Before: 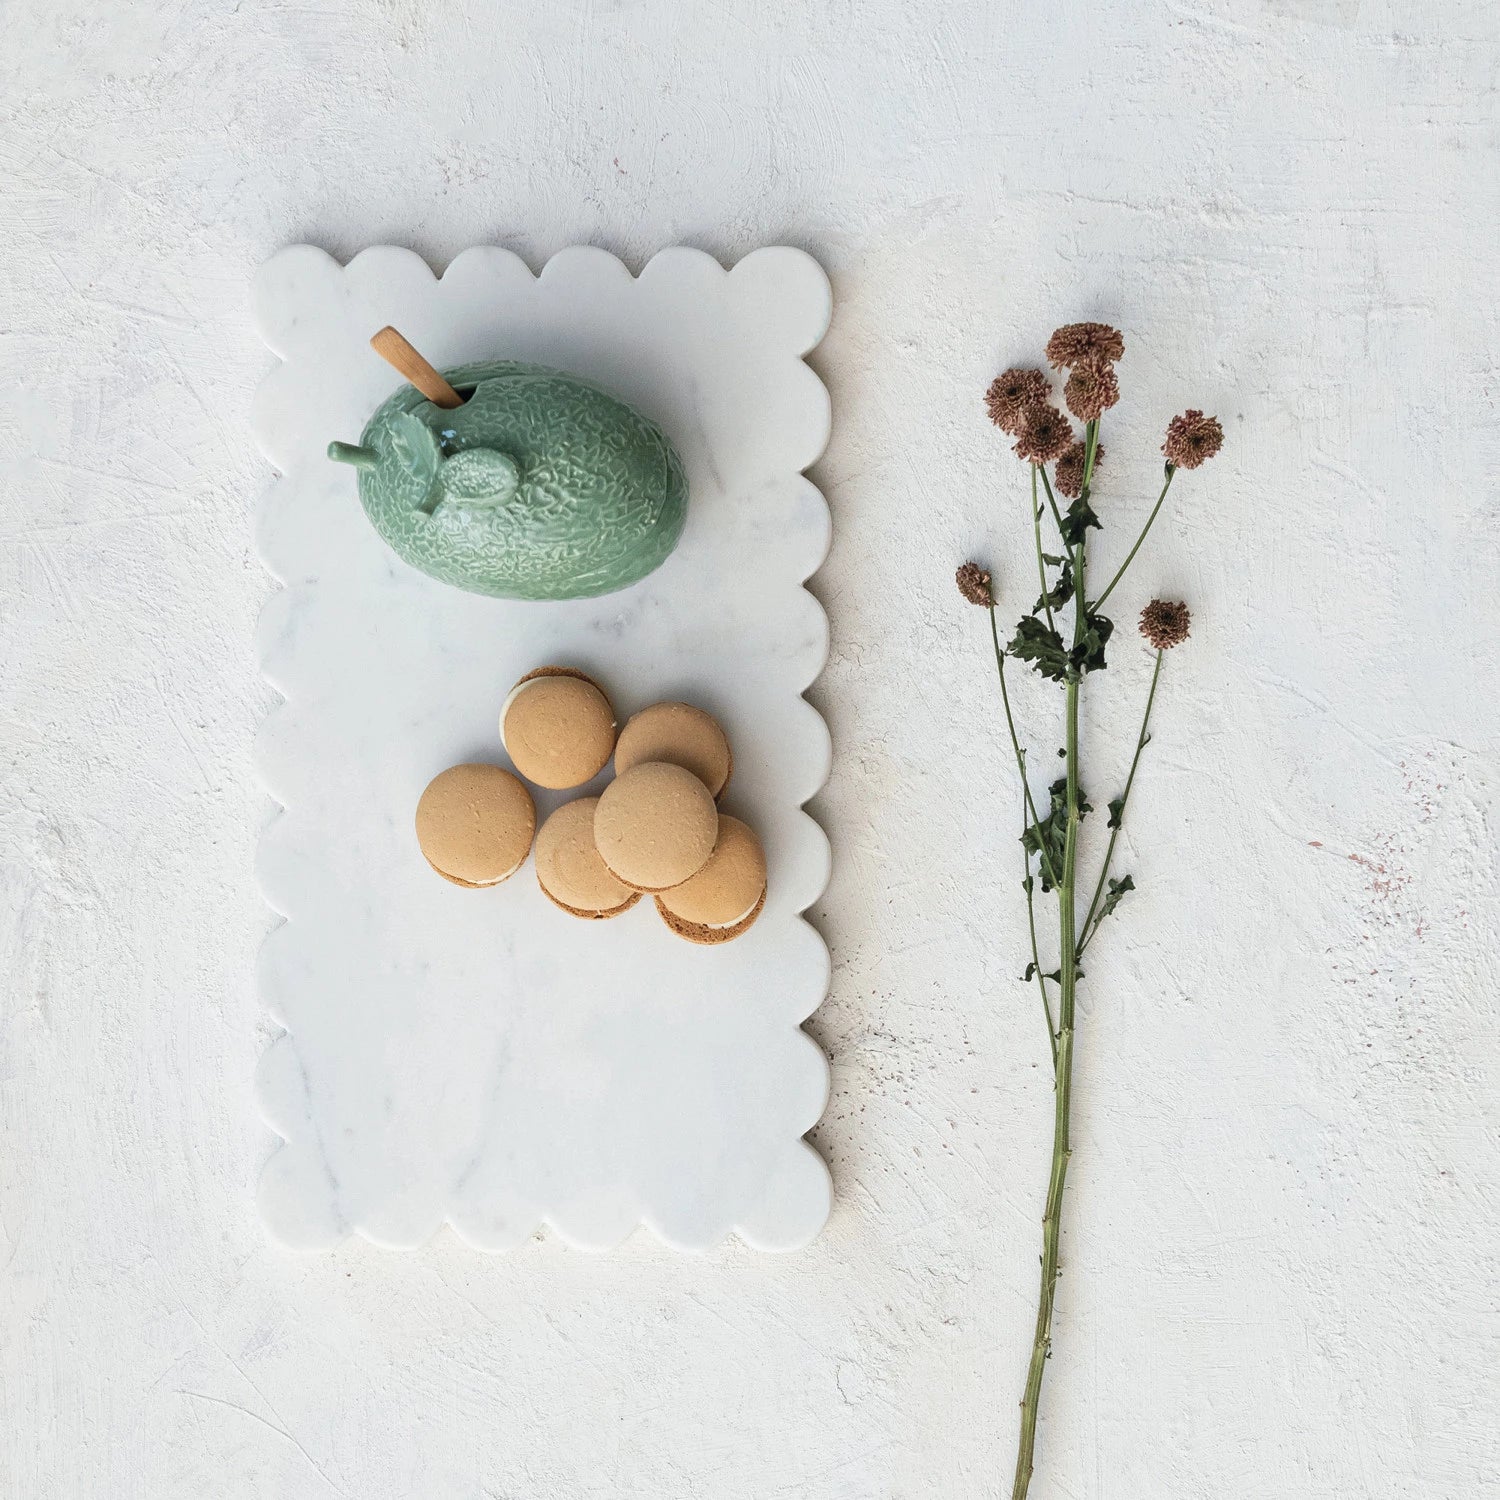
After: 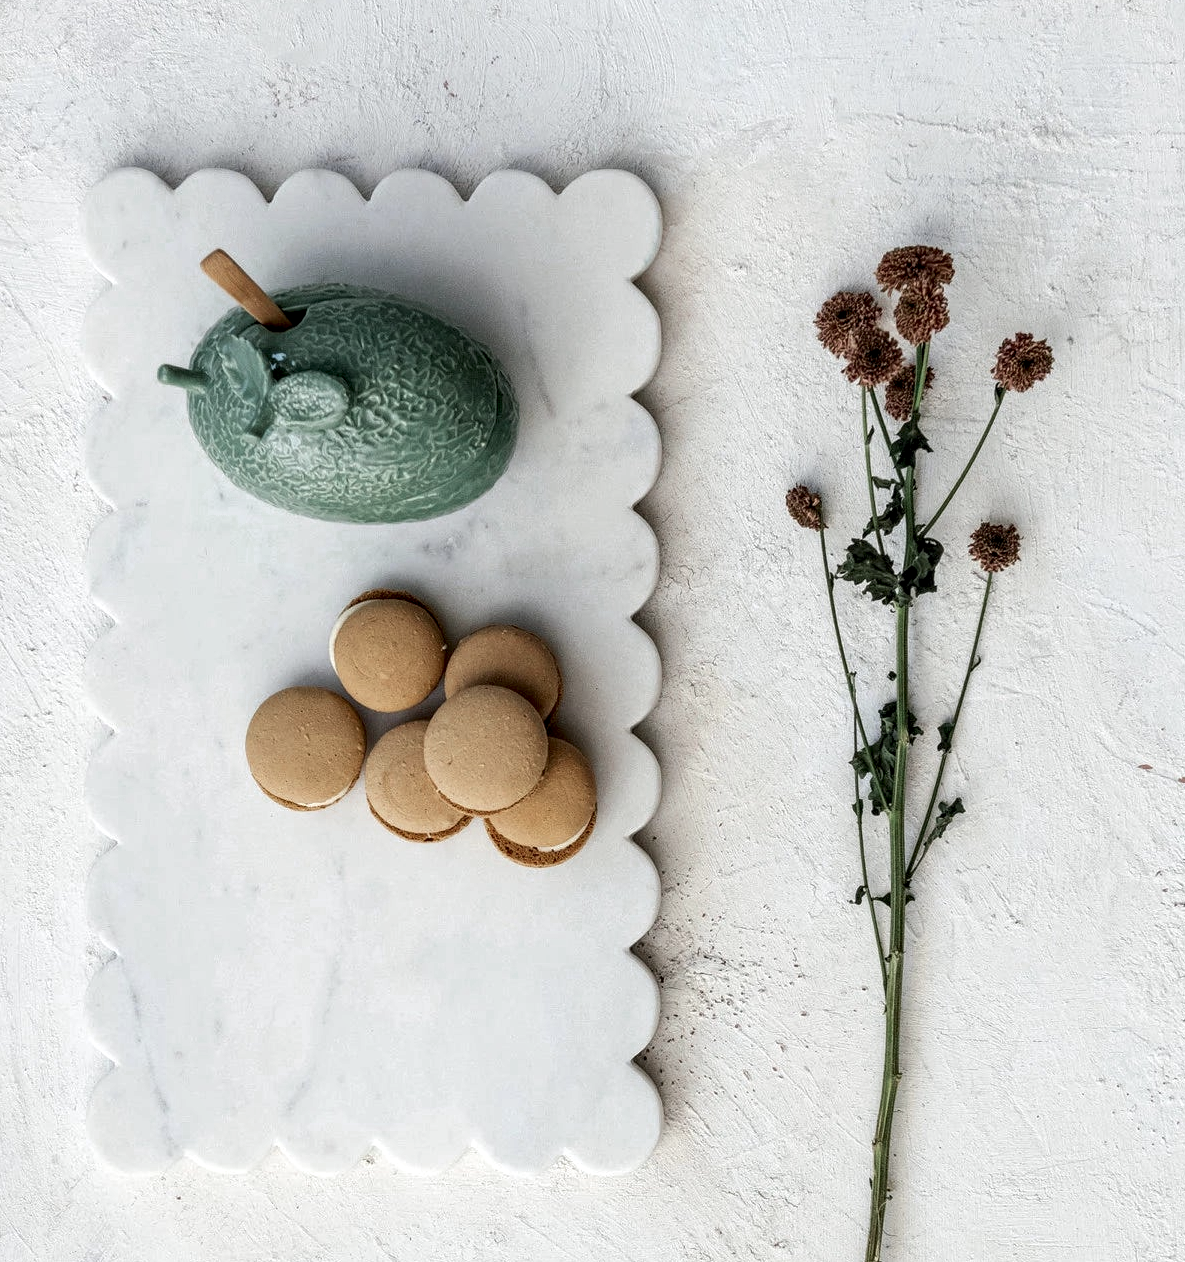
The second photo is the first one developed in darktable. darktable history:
crop: left 11.378%, top 5.184%, right 9.576%, bottom 10.673%
local contrast: highlights 60%, shadows 59%, detail 160%
color zones: curves: ch0 [(0, 0.5) (0.125, 0.4) (0.25, 0.5) (0.375, 0.4) (0.5, 0.4) (0.625, 0.6) (0.75, 0.6) (0.875, 0.5)]; ch1 [(0, 0.4) (0.125, 0.5) (0.25, 0.4) (0.375, 0.4) (0.5, 0.4) (0.625, 0.4) (0.75, 0.5) (0.875, 0.4)]; ch2 [(0, 0.6) (0.125, 0.5) (0.25, 0.5) (0.375, 0.6) (0.5, 0.6) (0.625, 0.5) (0.75, 0.5) (0.875, 0.5)]
